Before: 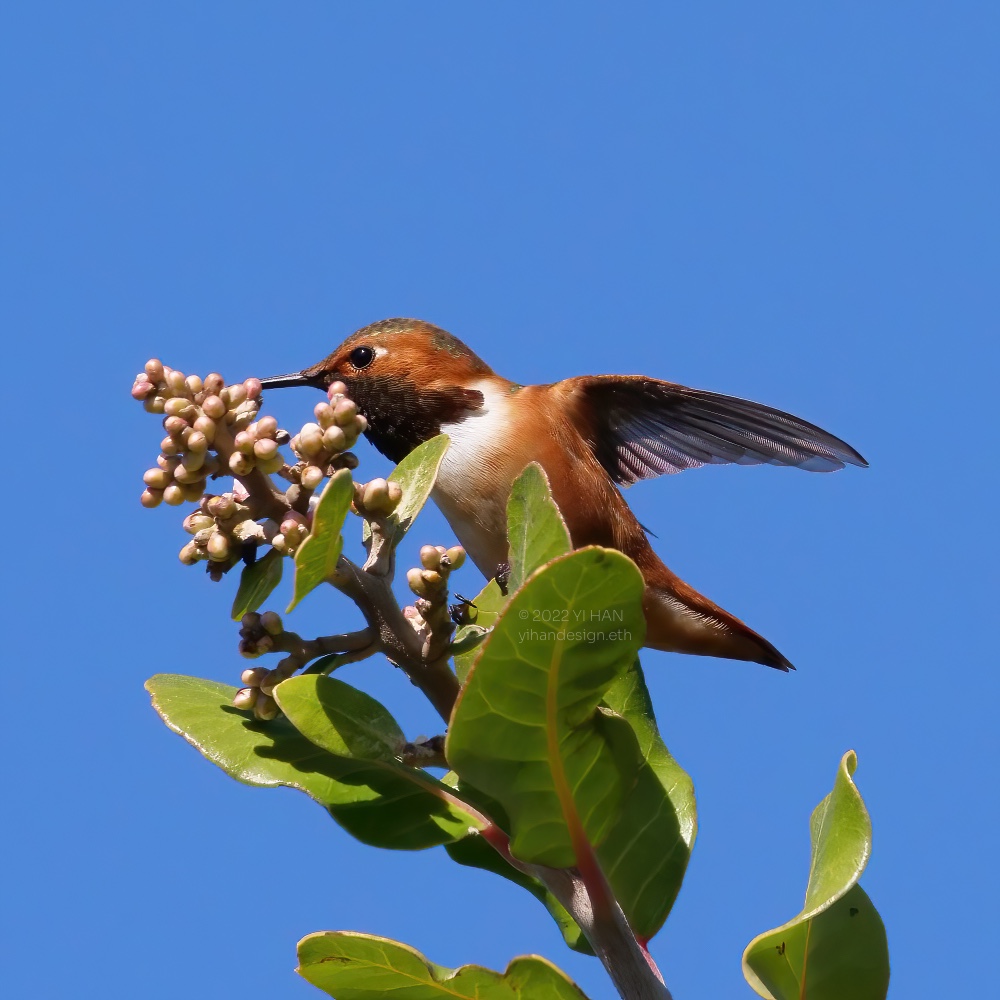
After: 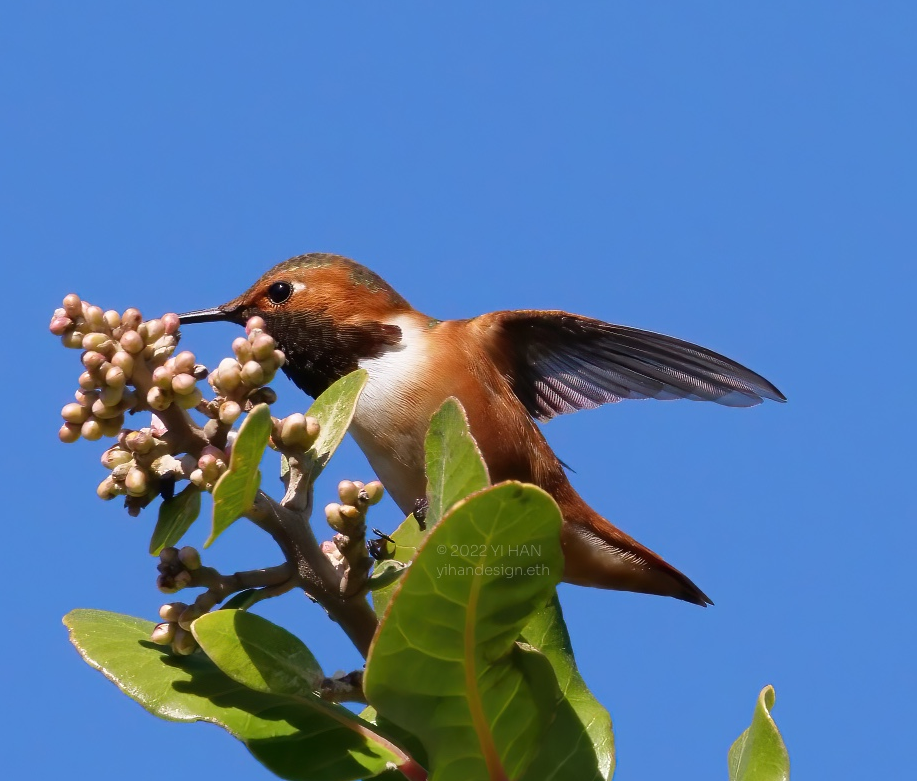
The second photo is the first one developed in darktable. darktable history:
crop: left 8.237%, top 6.547%, bottom 15.34%
